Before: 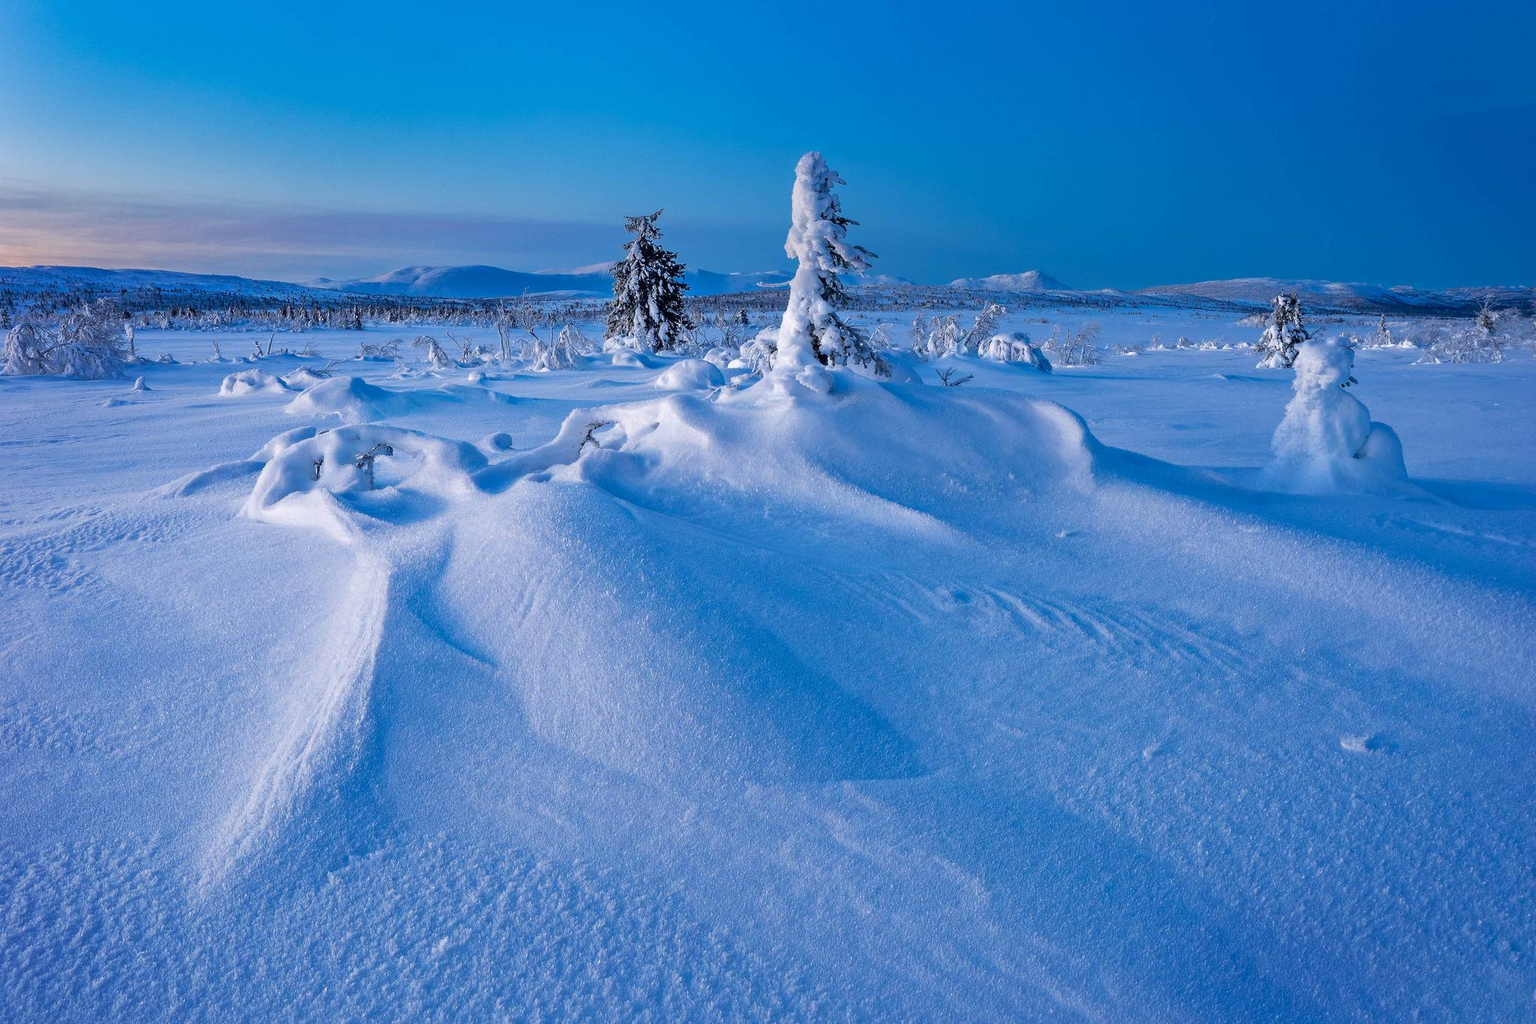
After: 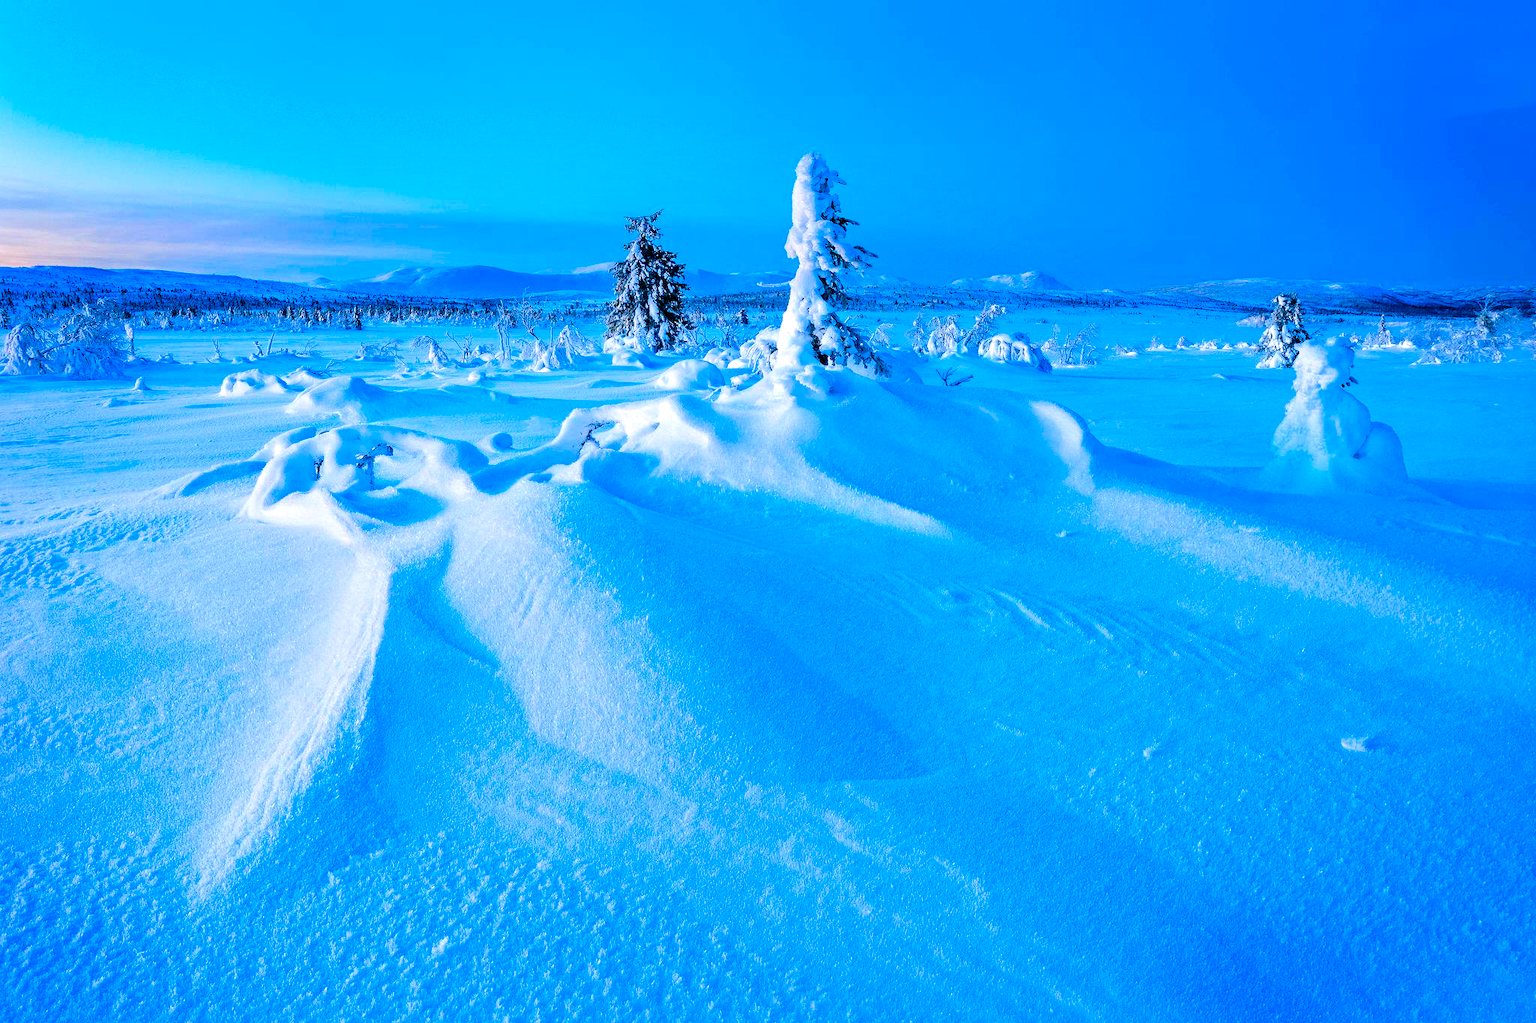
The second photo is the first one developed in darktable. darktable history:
levels: levels [0.044, 0.416, 0.908]
tone equalizer: -8 EV -0.535 EV, -7 EV -0.329 EV, -6 EV -0.122 EV, -5 EV 0.414 EV, -4 EV 0.972 EV, -3 EV 0.807 EV, -2 EV -0.006 EV, -1 EV 0.125 EV, +0 EV -0.011 EV
color balance rgb: power › luminance -7.588%, power › chroma 2.29%, power › hue 220.67°, linear chroma grading › global chroma 19.604%, perceptual saturation grading › global saturation 20%, perceptual saturation grading › highlights -24.999%, perceptual saturation grading › shadows 24.271%, global vibrance 20%
